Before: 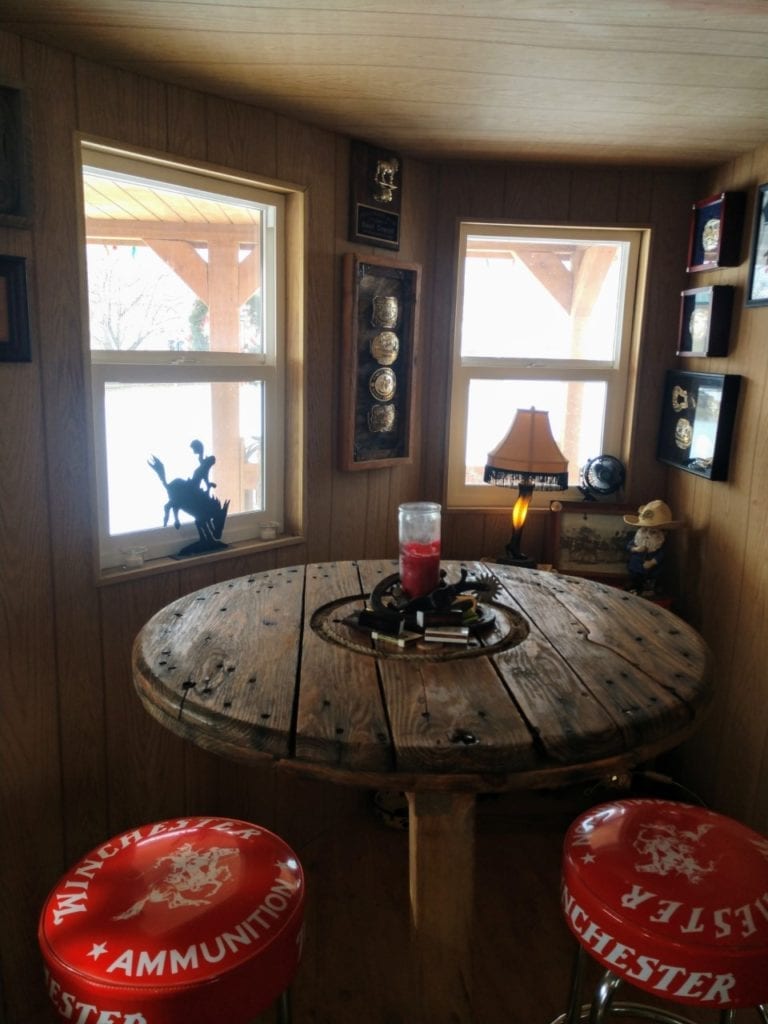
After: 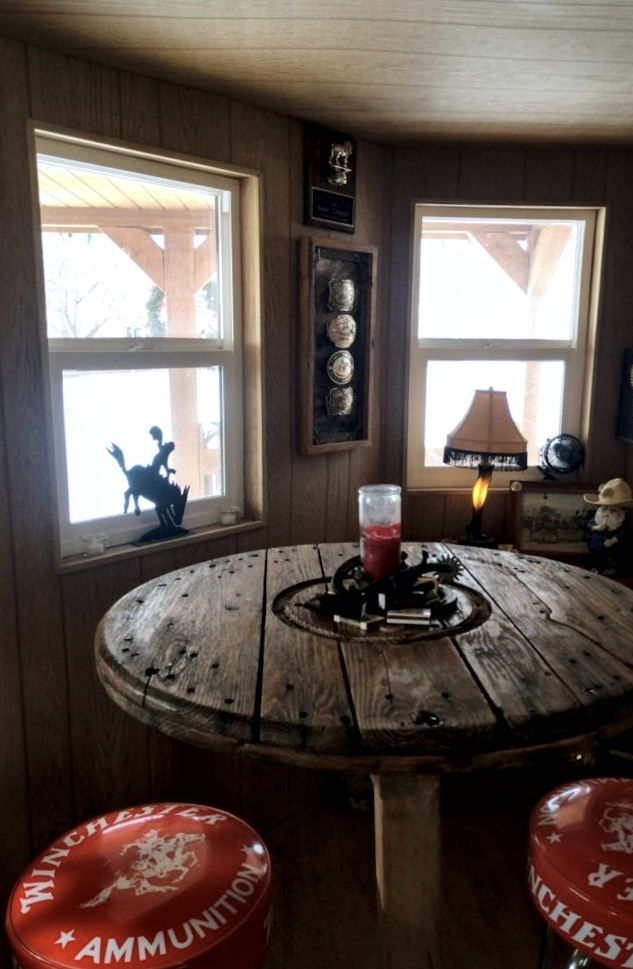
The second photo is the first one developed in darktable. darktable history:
contrast brightness saturation: contrast 0.11, saturation -0.17
local contrast: mode bilateral grid, contrast 25, coarseness 47, detail 151%, midtone range 0.2
white balance: red 0.976, blue 1.04
crop and rotate: angle 1°, left 4.281%, top 0.642%, right 11.383%, bottom 2.486%
